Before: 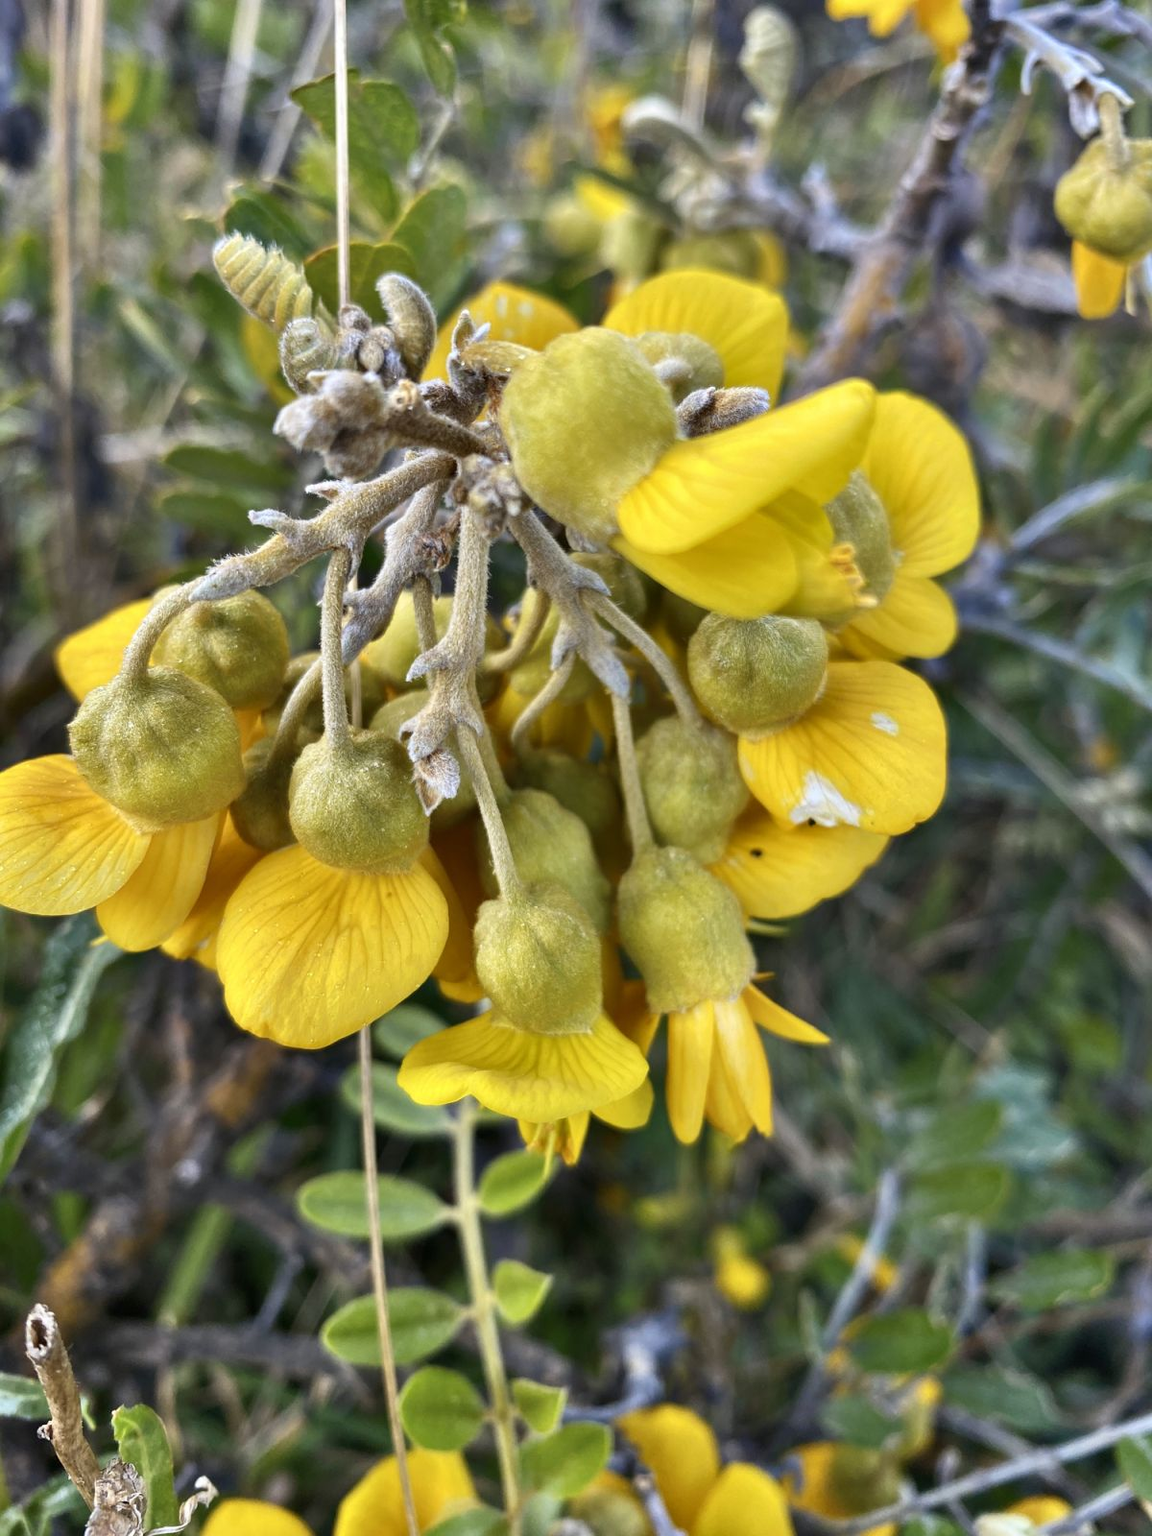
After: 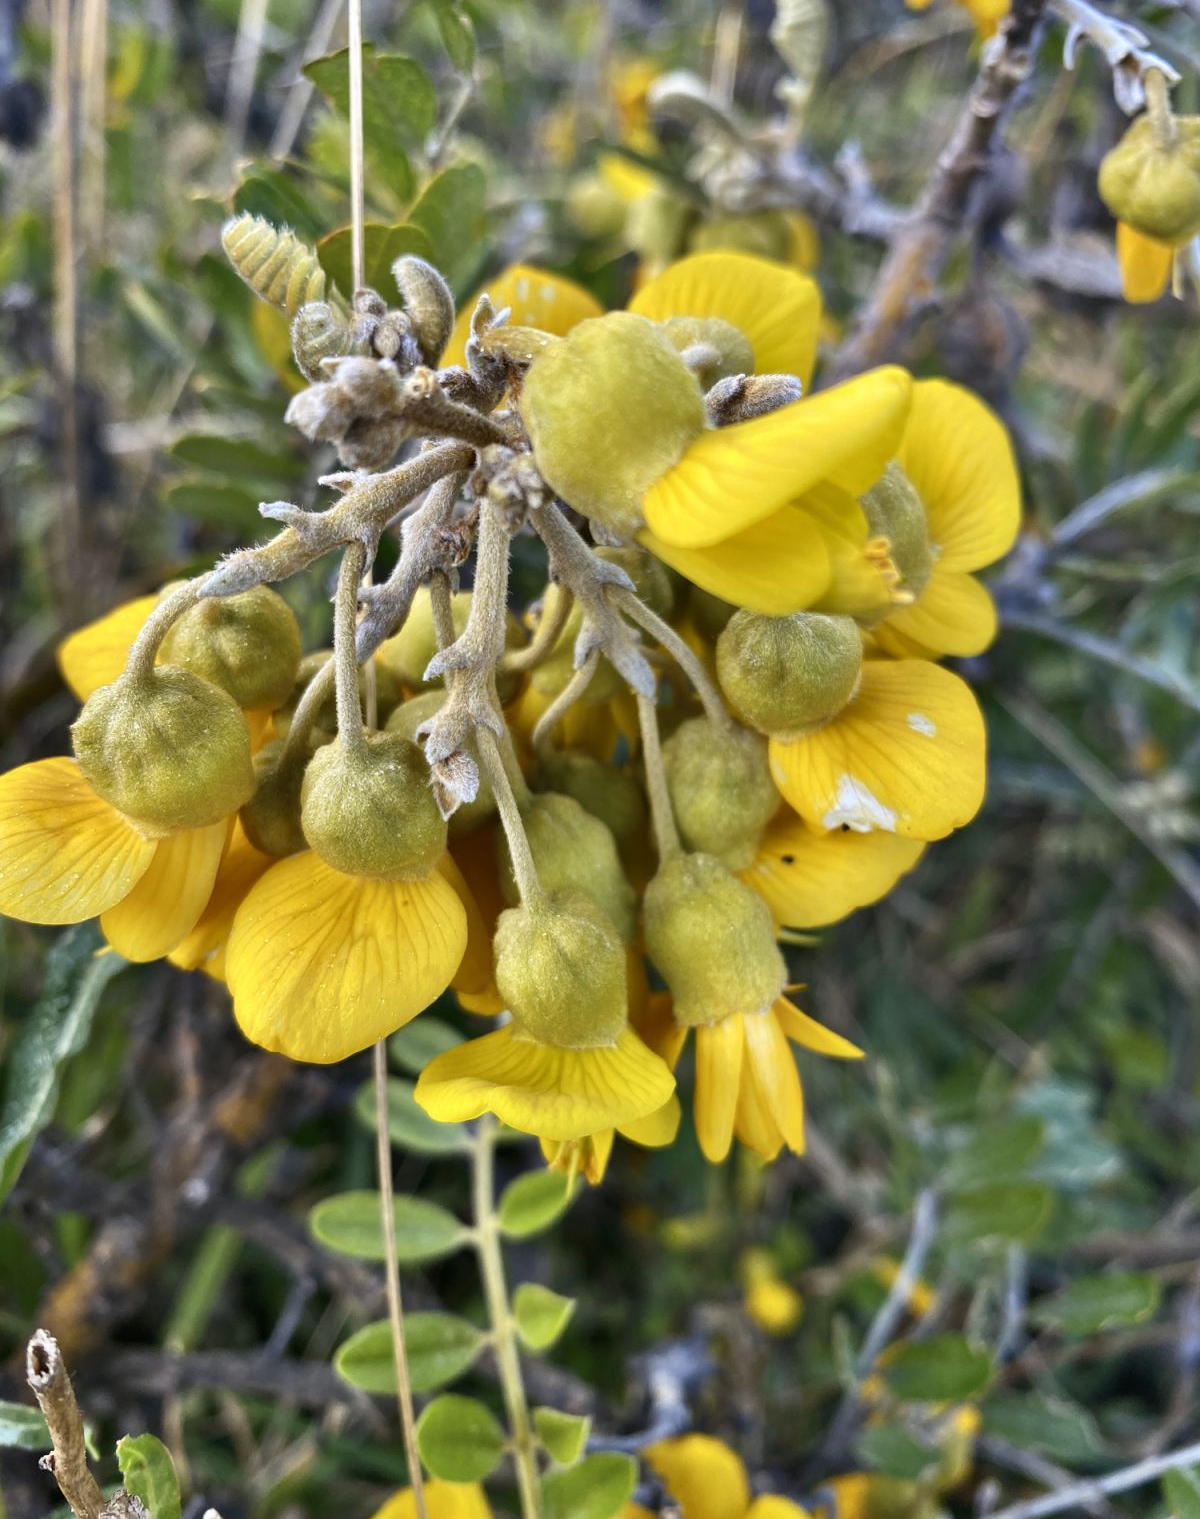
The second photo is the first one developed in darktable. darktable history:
crop and rotate: top 1.934%, bottom 3.07%
